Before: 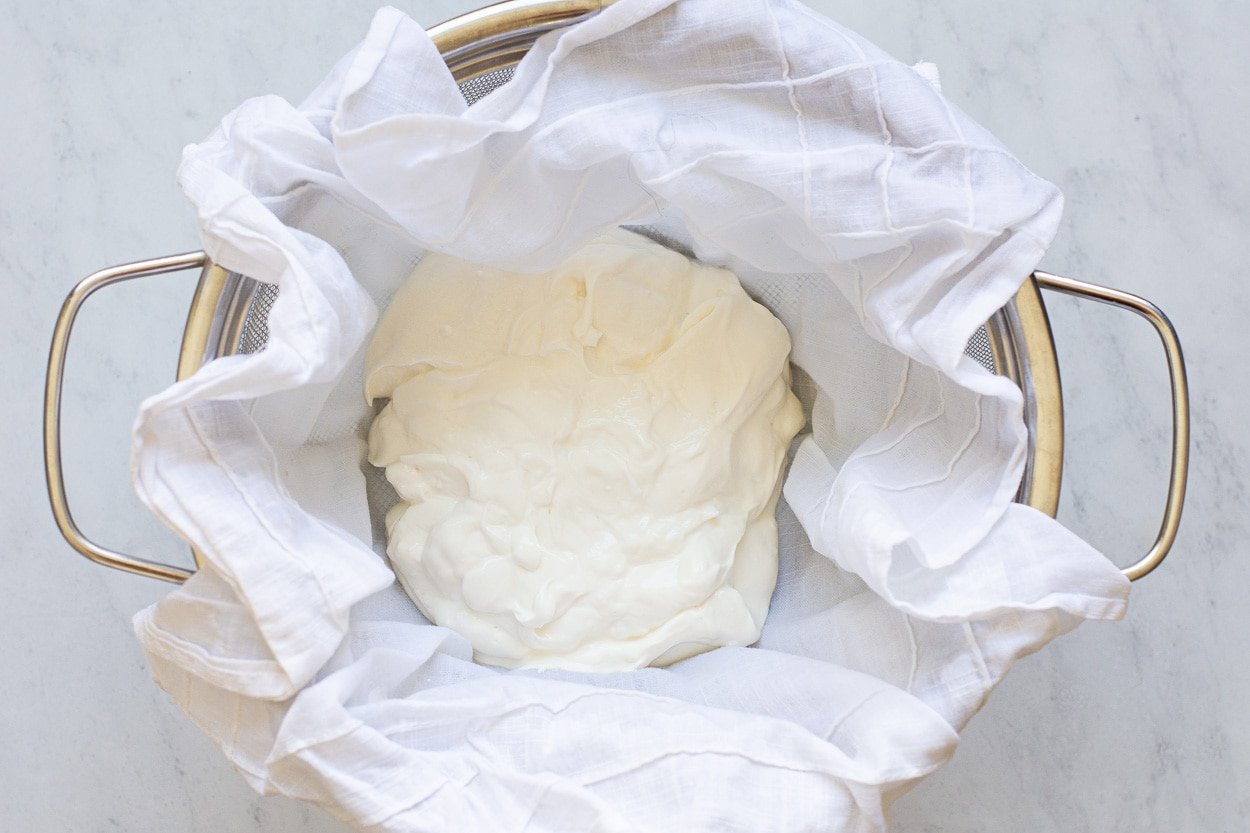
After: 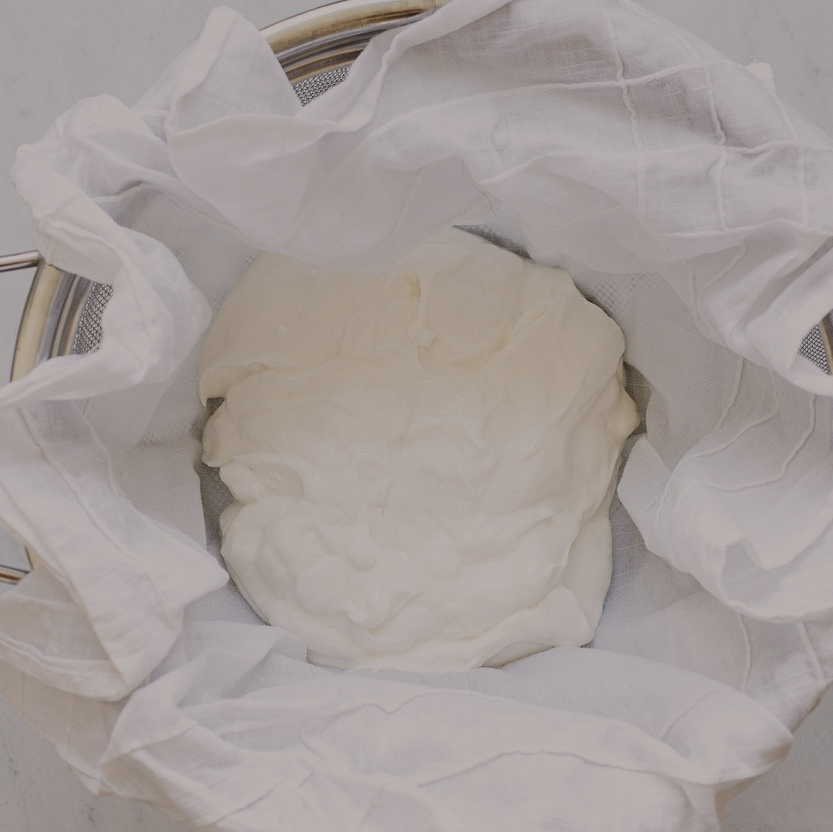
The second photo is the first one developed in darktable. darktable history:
filmic rgb: middle gray luminance 30%, black relative exposure -9 EV, white relative exposure 7 EV, threshold 6 EV, target black luminance 0%, hardness 2.94, latitude 2.04%, contrast 0.963, highlights saturation mix 5%, shadows ↔ highlights balance 12.16%, add noise in highlights 0, preserve chrominance no, color science v3 (2019), use custom middle-gray values true, iterations of high-quality reconstruction 0, contrast in highlights soft, enable highlight reconstruction true
color correction: highlights a* 5.59, highlights b* 5.24, saturation 0.68
crop and rotate: left 13.342%, right 19.991%
